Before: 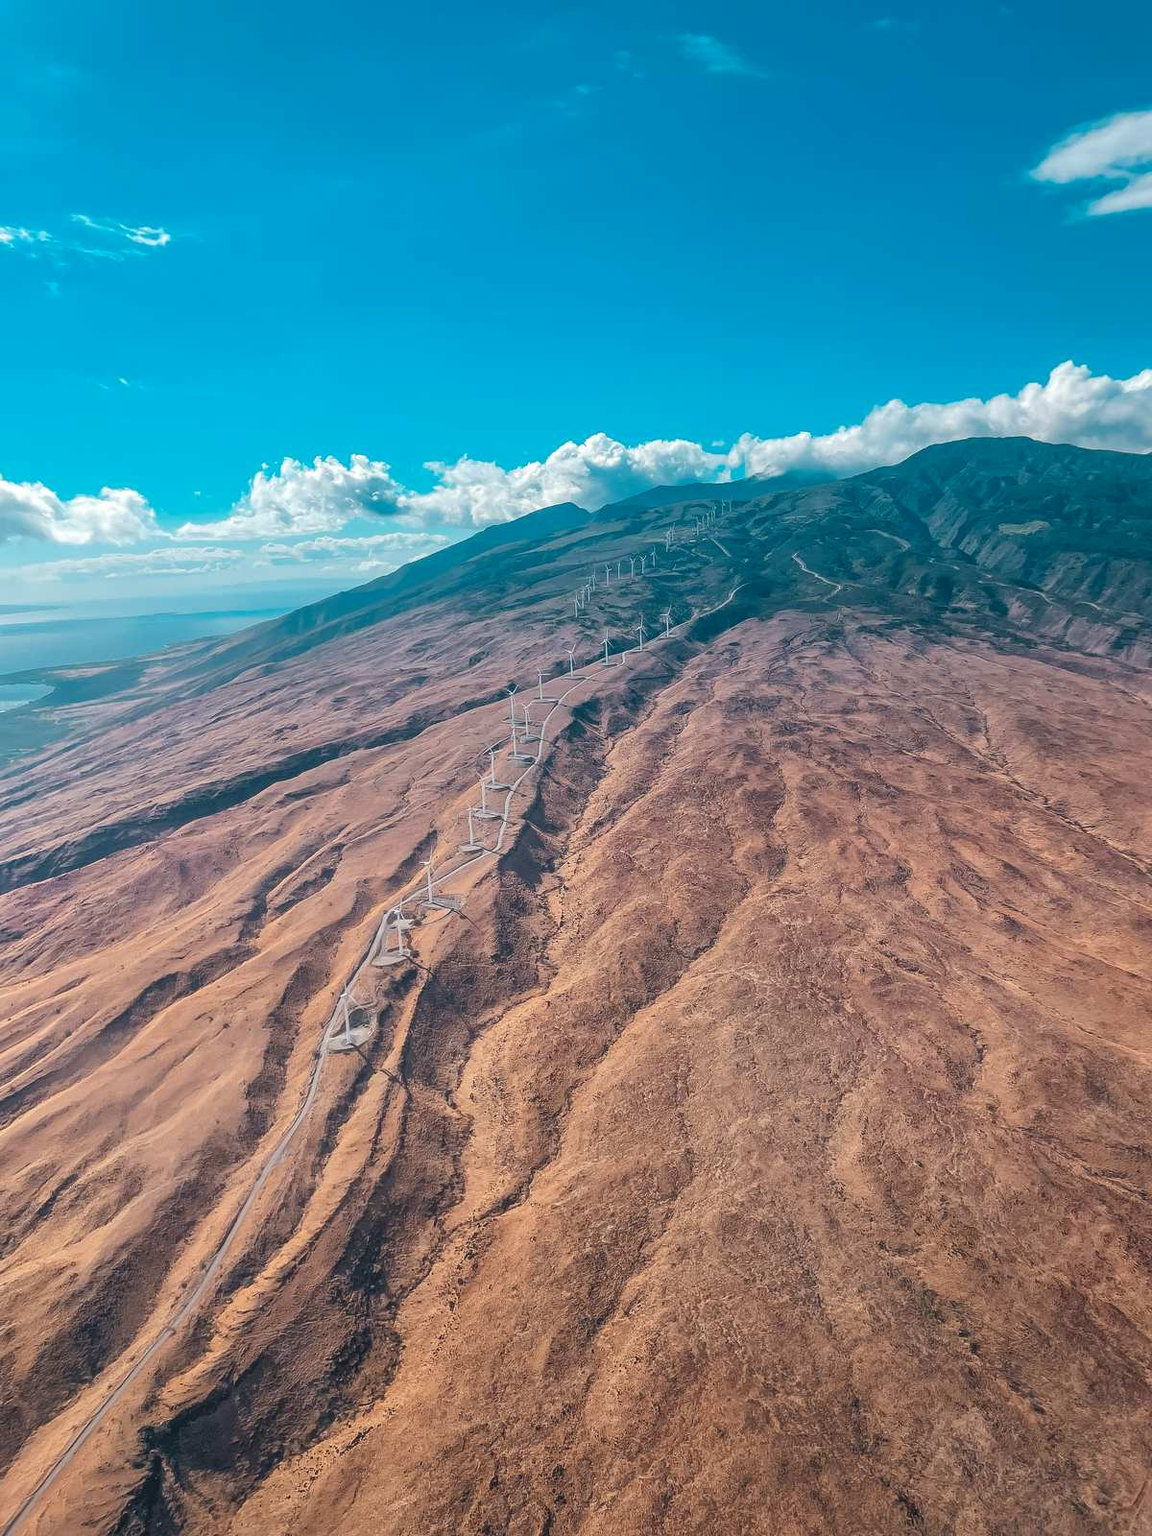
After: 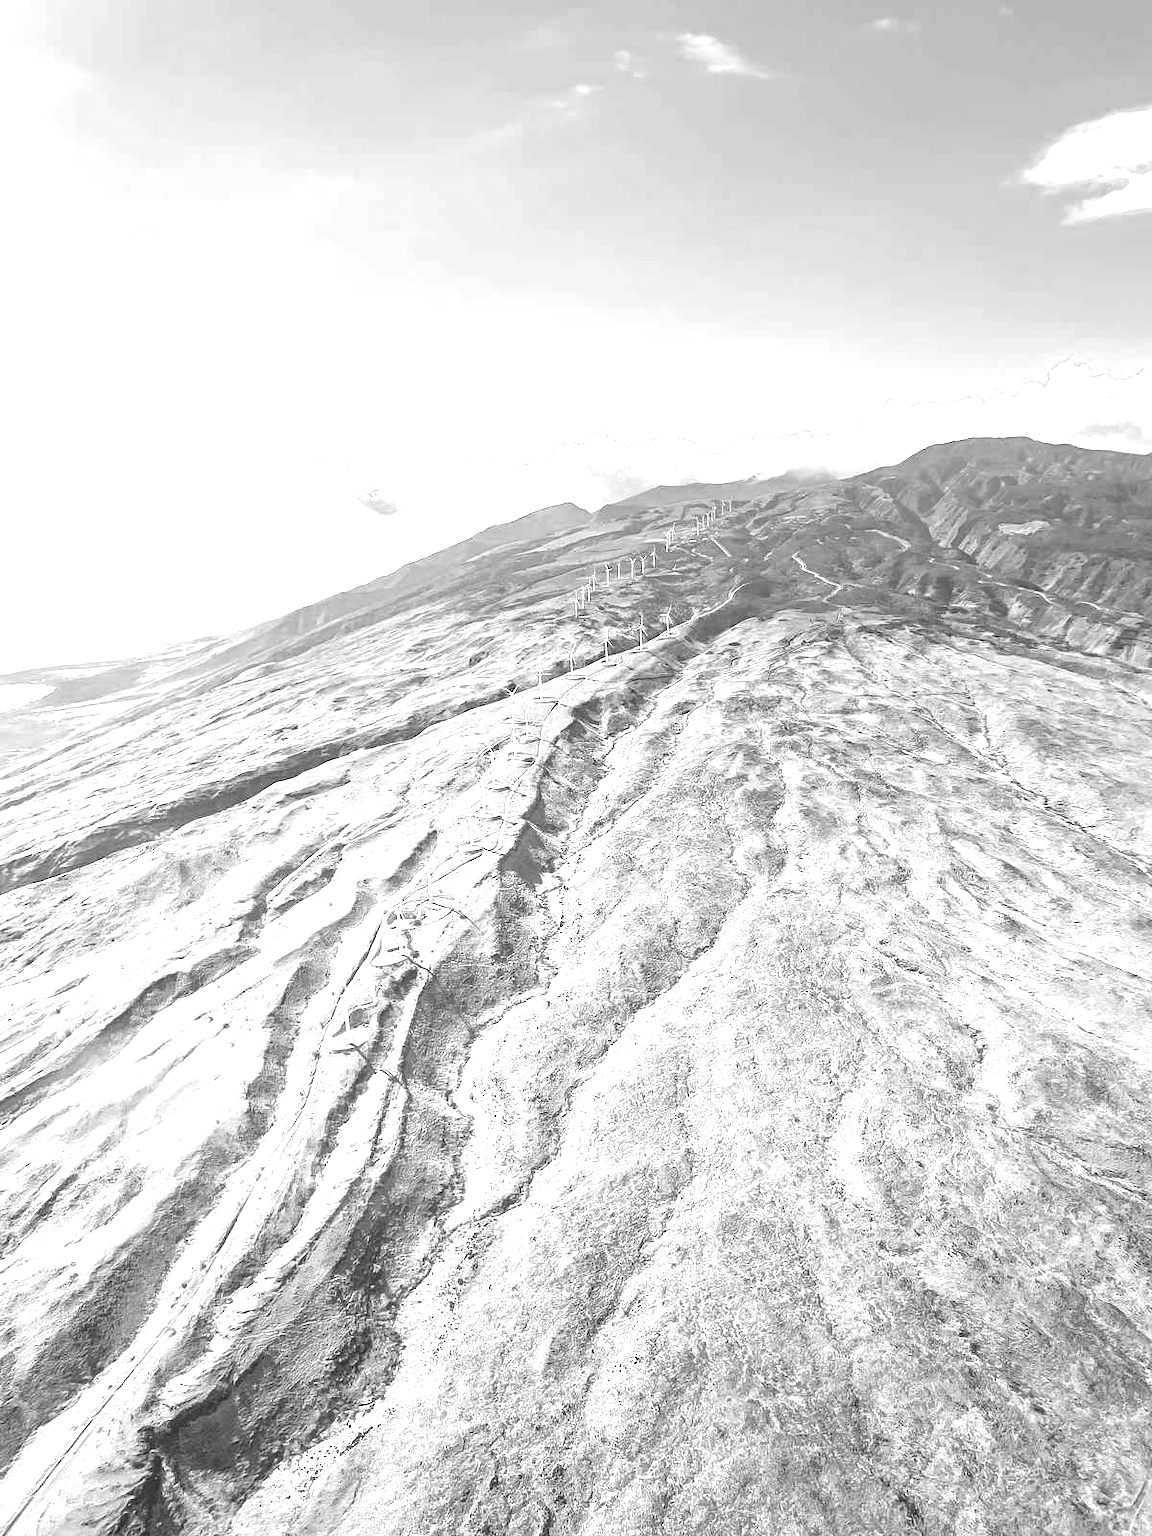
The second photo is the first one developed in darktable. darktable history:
monochrome: on, module defaults
haze removal: compatibility mode true, adaptive false
exposure: black level correction 0, exposure 1.975 EV, compensate exposure bias true, compensate highlight preservation false
